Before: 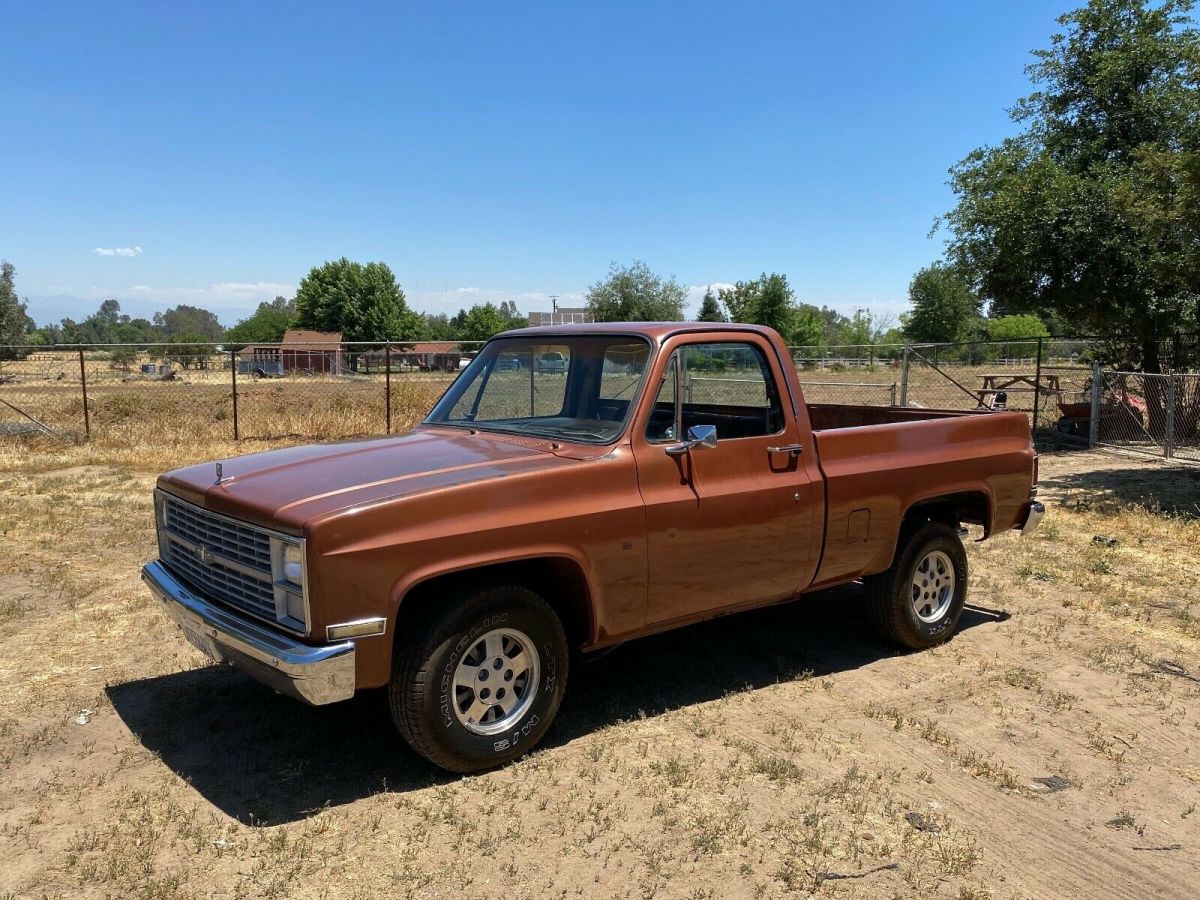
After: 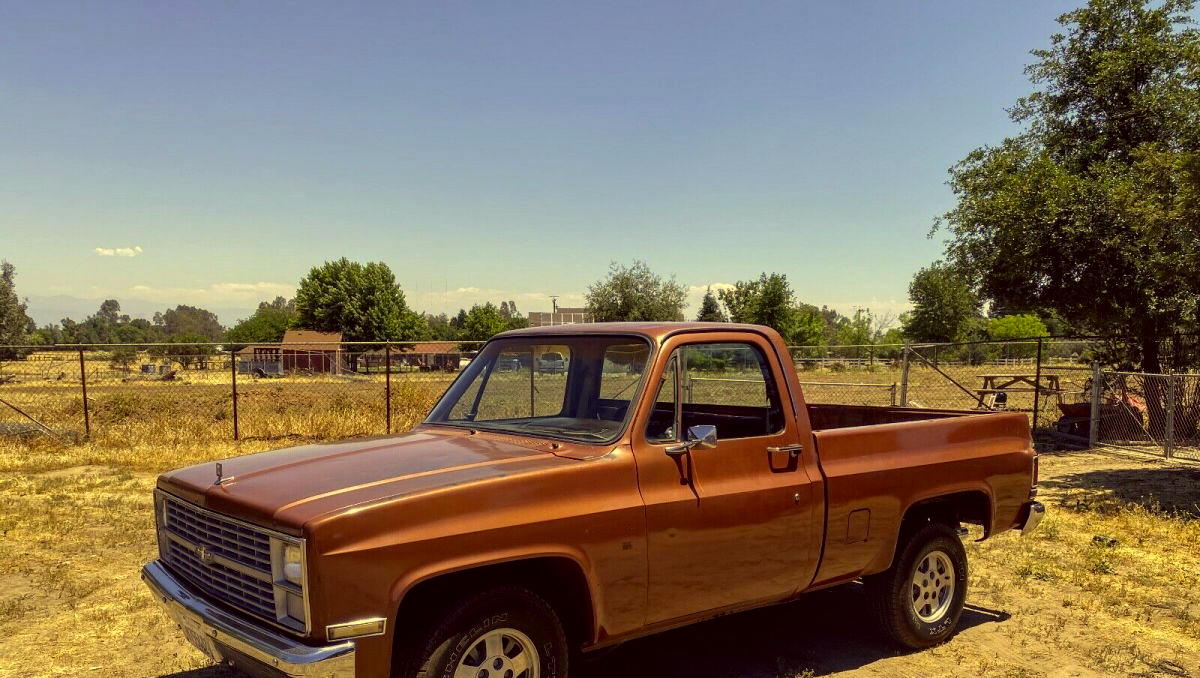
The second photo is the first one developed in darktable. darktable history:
color correction: highlights a* -0.526, highlights b* 39.94, shadows a* 9.82, shadows b* -0.592
local contrast: on, module defaults
sharpen: radius 2.864, amount 0.86, threshold 47.072
crop: bottom 24.58%
